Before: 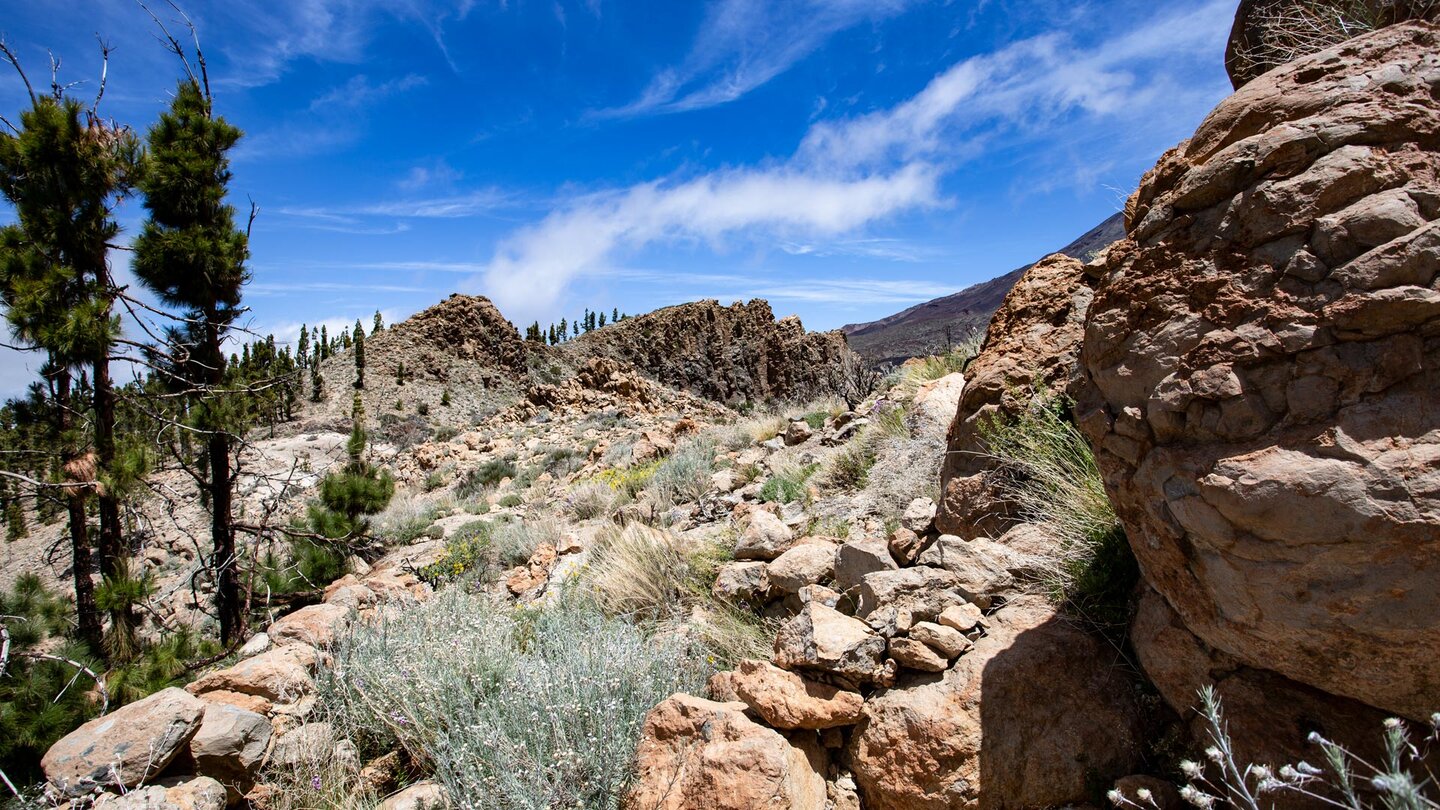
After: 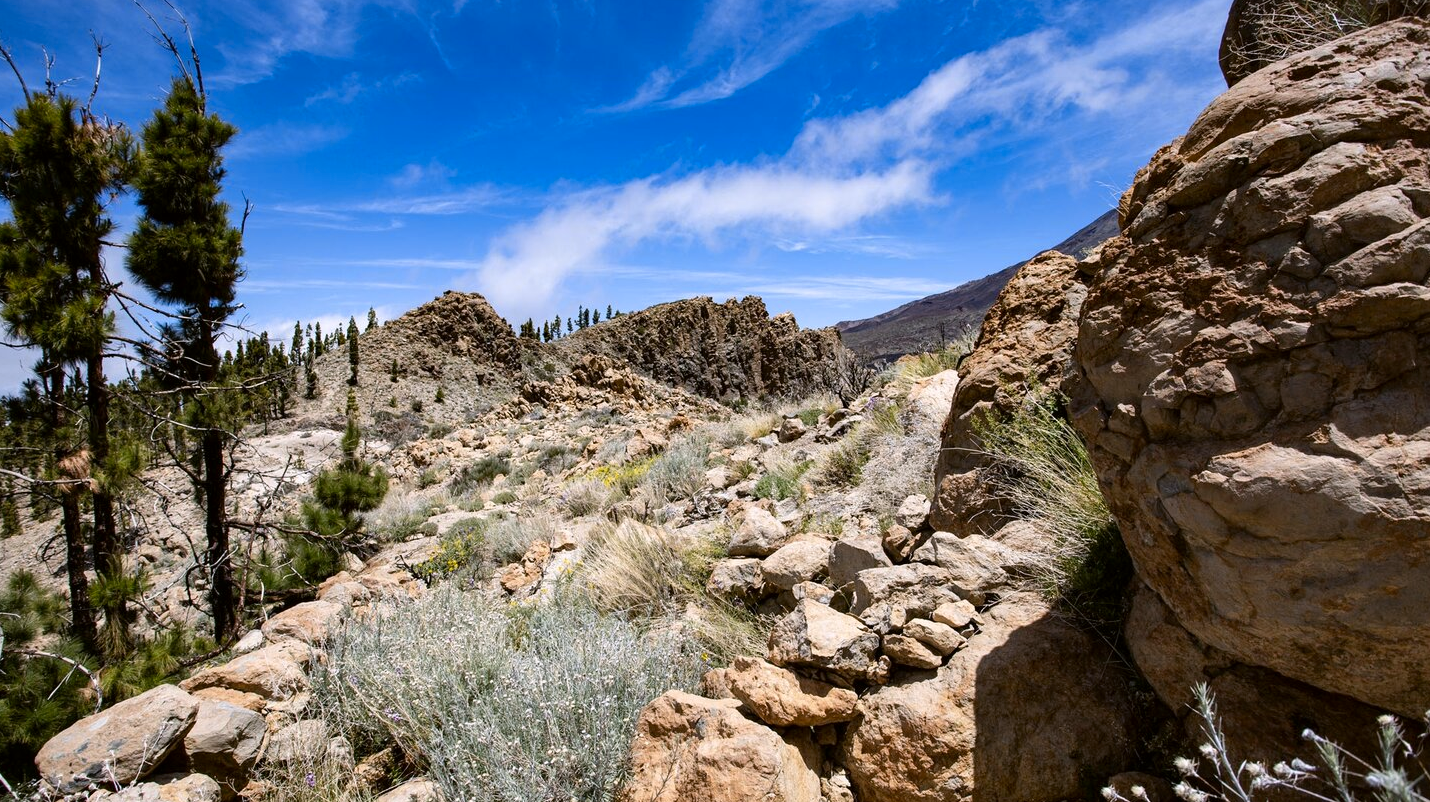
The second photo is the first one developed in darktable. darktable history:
color correction: highlights a* 3.12, highlights b* -1.55, shadows a* -0.101, shadows b* 2.52, saturation 0.98
color contrast: green-magenta contrast 0.8, blue-yellow contrast 1.1, unbound 0
crop: left 0.434%, top 0.485%, right 0.244%, bottom 0.386%
